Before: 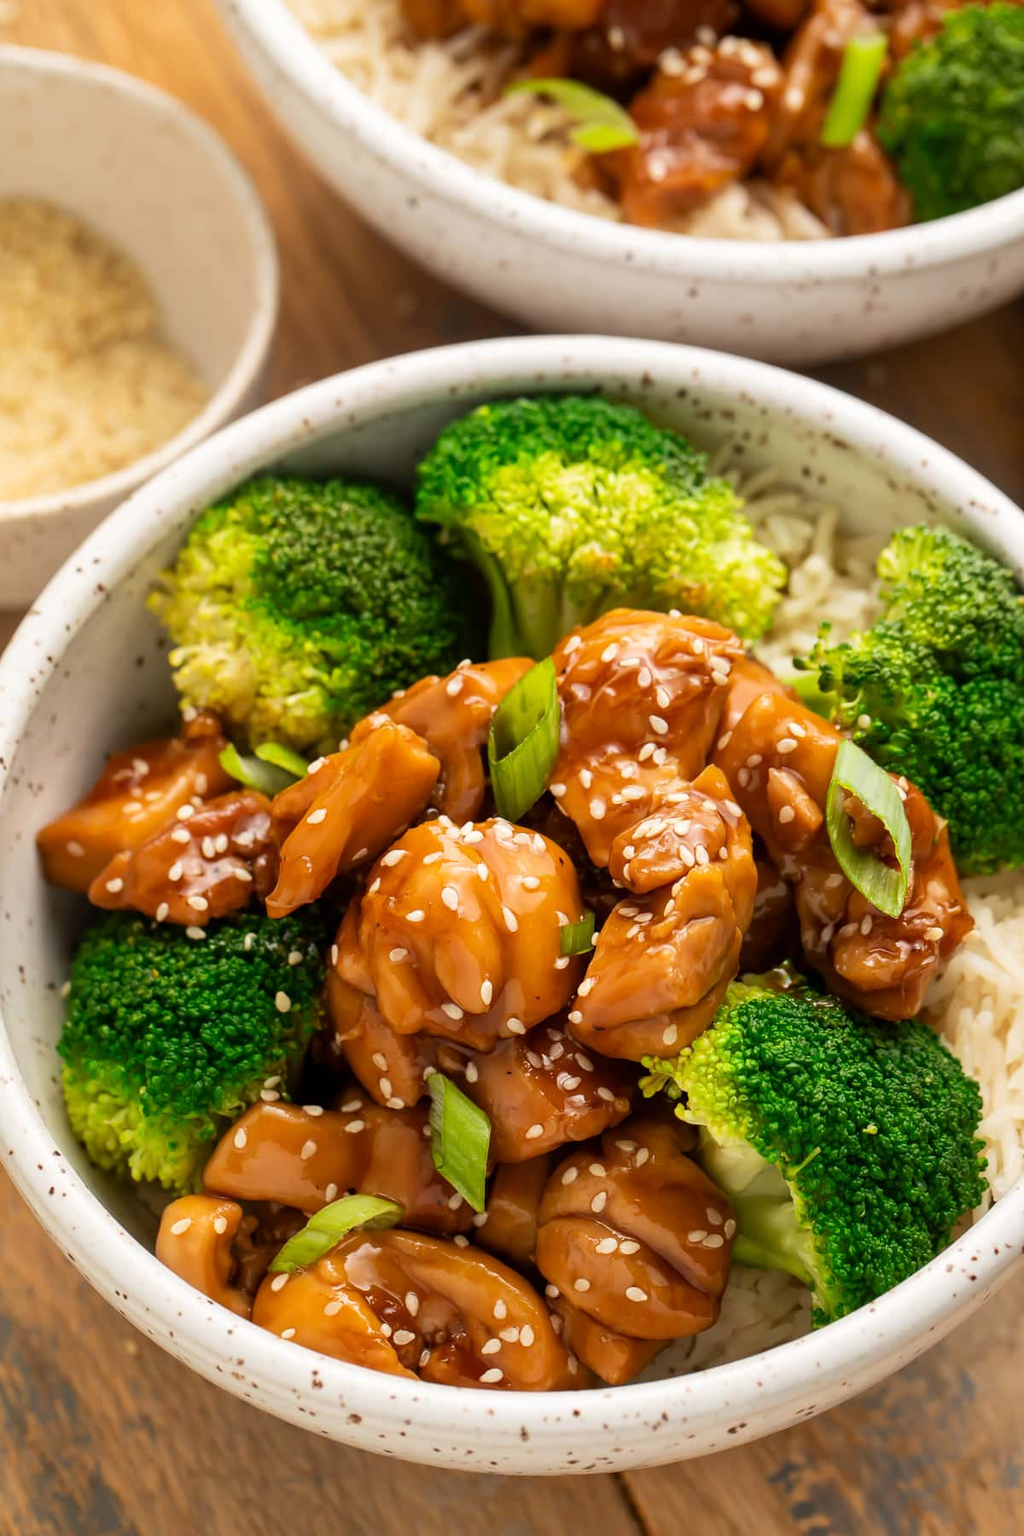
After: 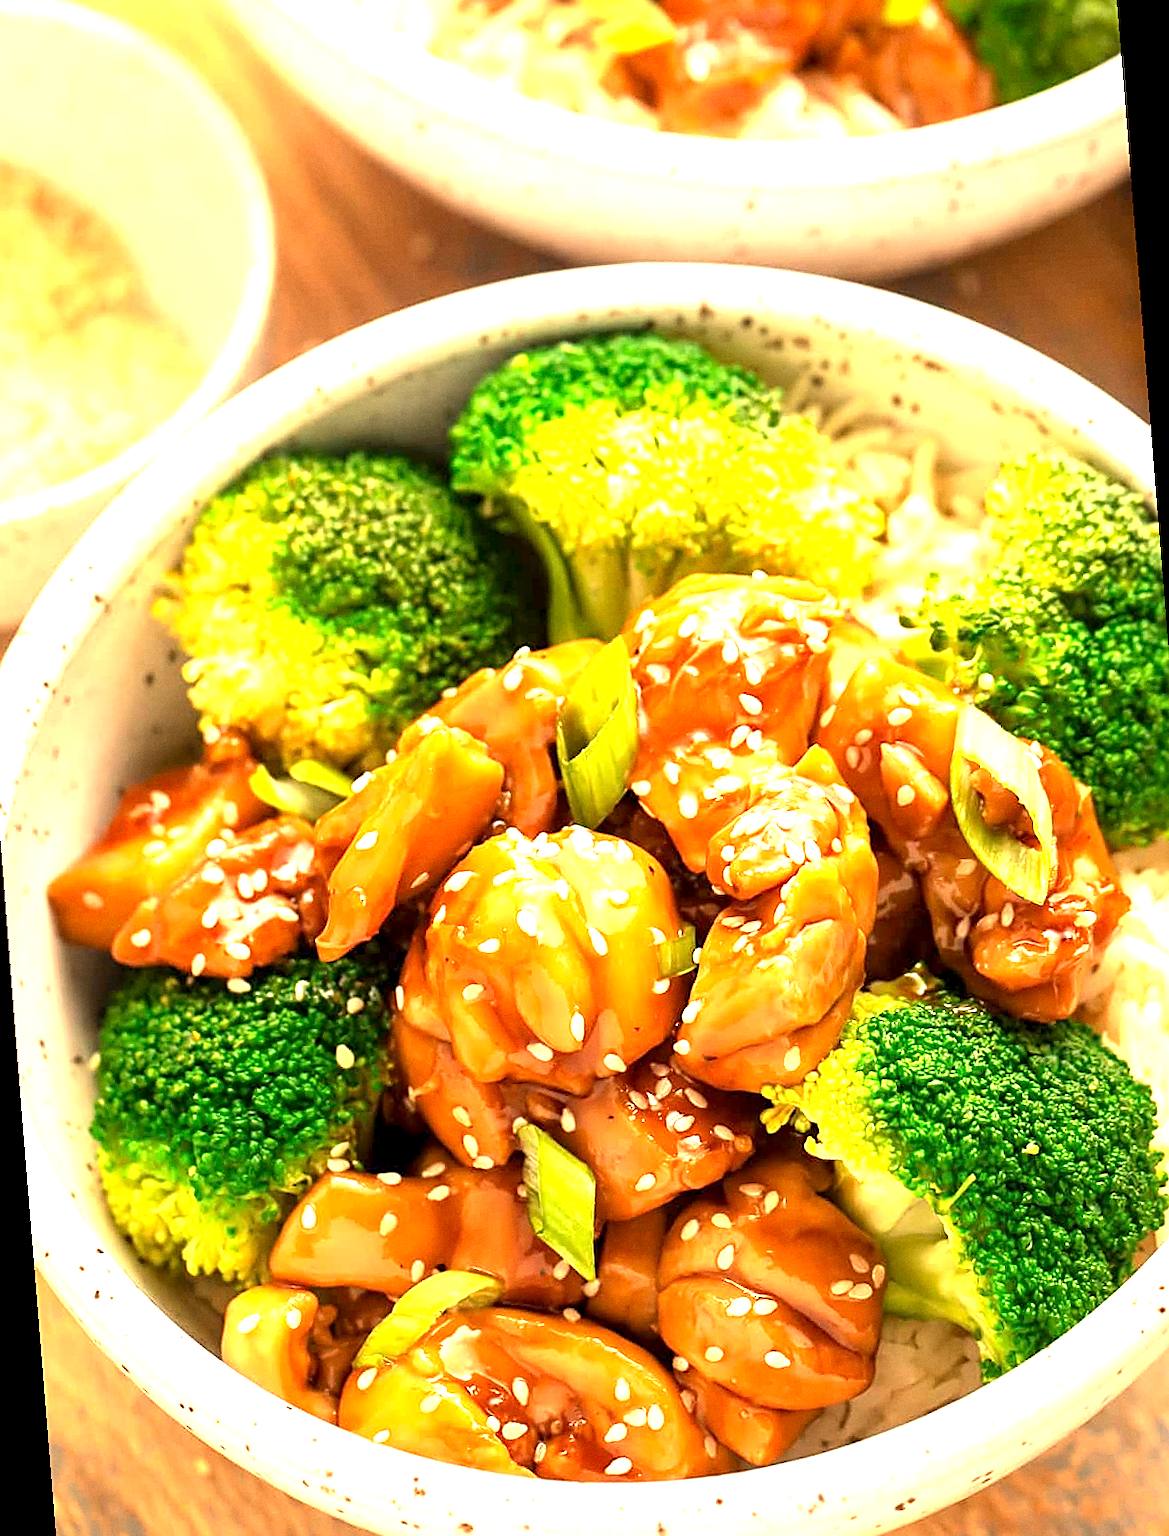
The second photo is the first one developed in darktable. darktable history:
grain: coarseness 0.09 ISO, strength 16.61%
white balance: red 1.123, blue 0.83
sharpen: on, module defaults
exposure: black level correction 0.001, exposure 1.646 EV, compensate exposure bias true, compensate highlight preservation false
rotate and perspective: rotation -4.57°, crop left 0.054, crop right 0.944, crop top 0.087, crop bottom 0.914
